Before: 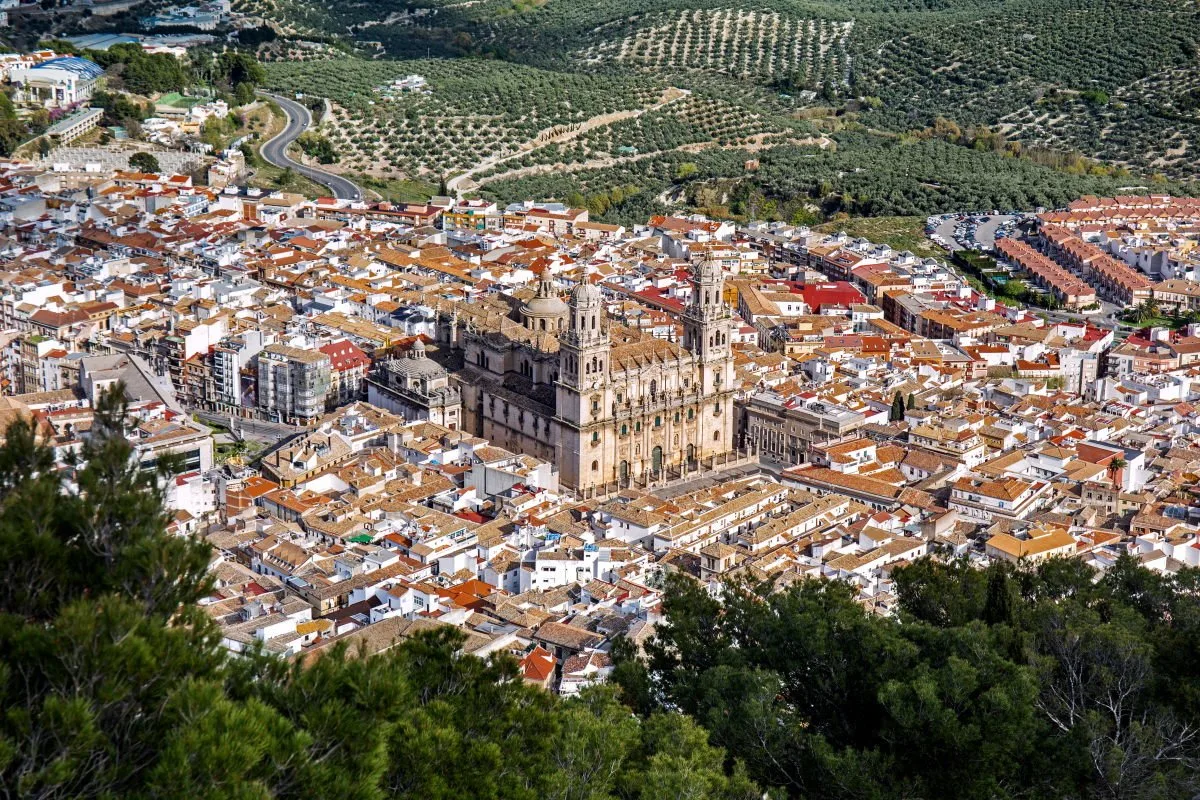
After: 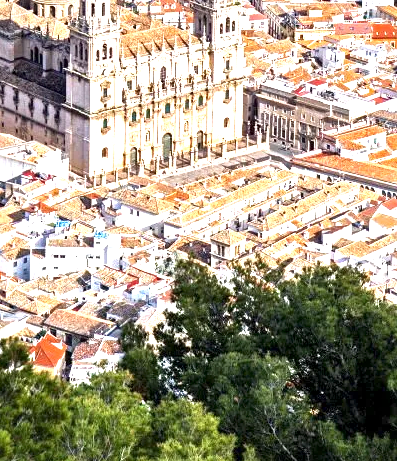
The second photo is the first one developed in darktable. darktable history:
crop: left 40.878%, top 39.176%, right 25.993%, bottom 3.081%
white balance: emerald 1
local contrast: mode bilateral grid, contrast 30, coarseness 25, midtone range 0.2
exposure: black level correction 0, exposure 1.45 EV, compensate exposure bias true, compensate highlight preservation false
